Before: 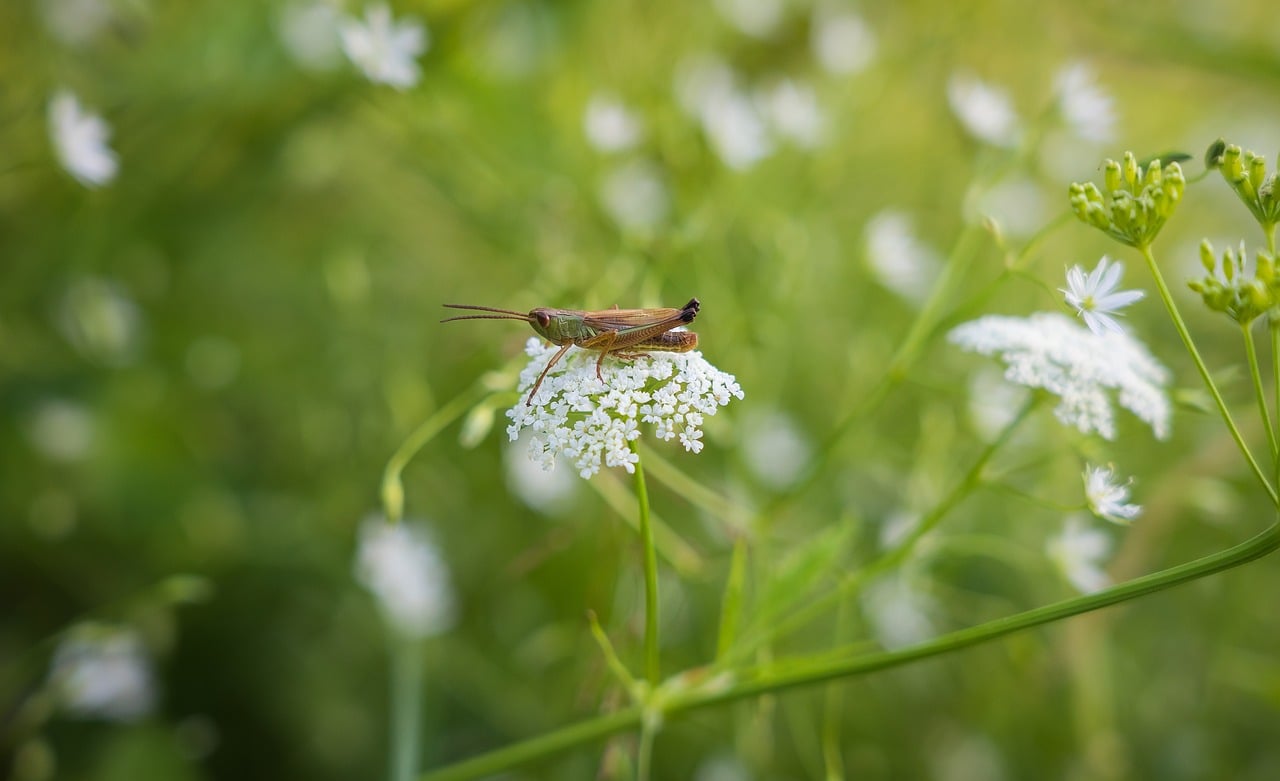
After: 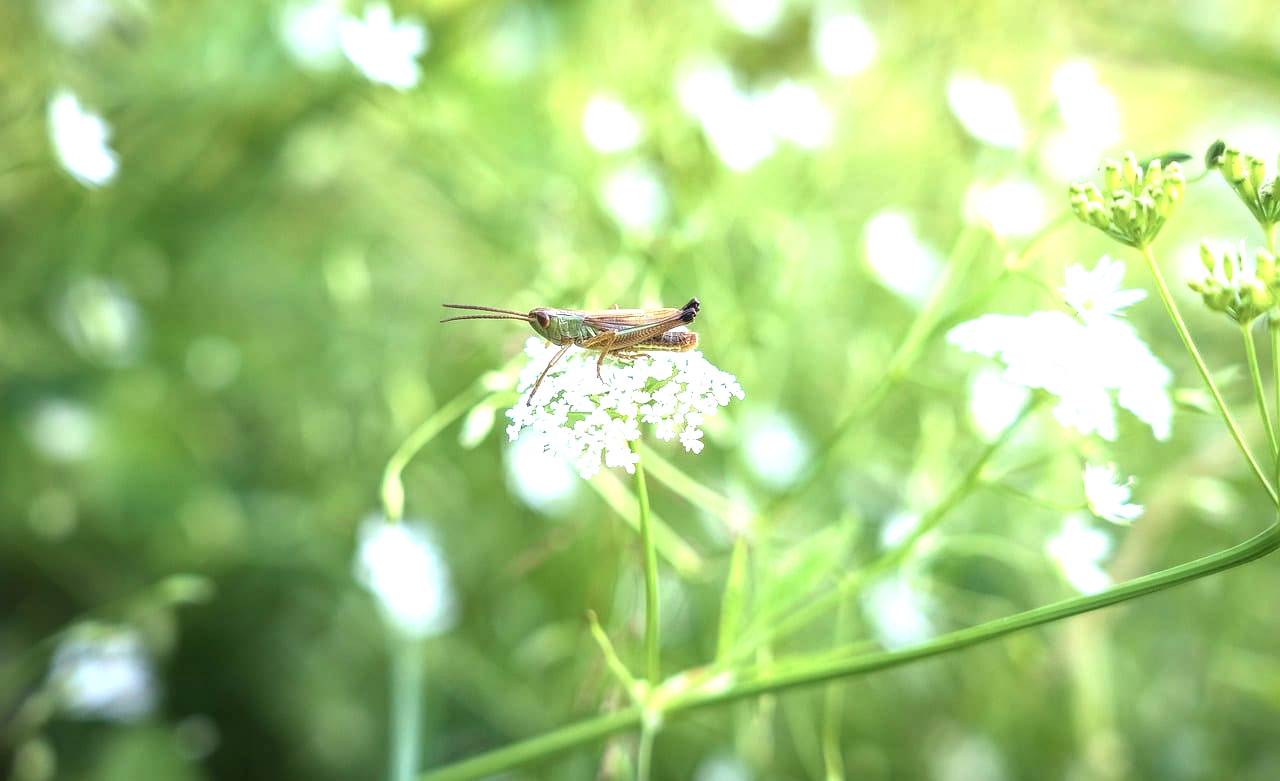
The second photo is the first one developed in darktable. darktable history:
local contrast: detail 130%
color calibration: illuminant F (fluorescent), F source F9 (Cool White Deluxe 4150 K) – high CRI, x 0.374, y 0.373, temperature 4162.62 K
contrast brightness saturation: saturation -0.161
exposure: black level correction 0, exposure 1.388 EV, compensate highlight preservation false
